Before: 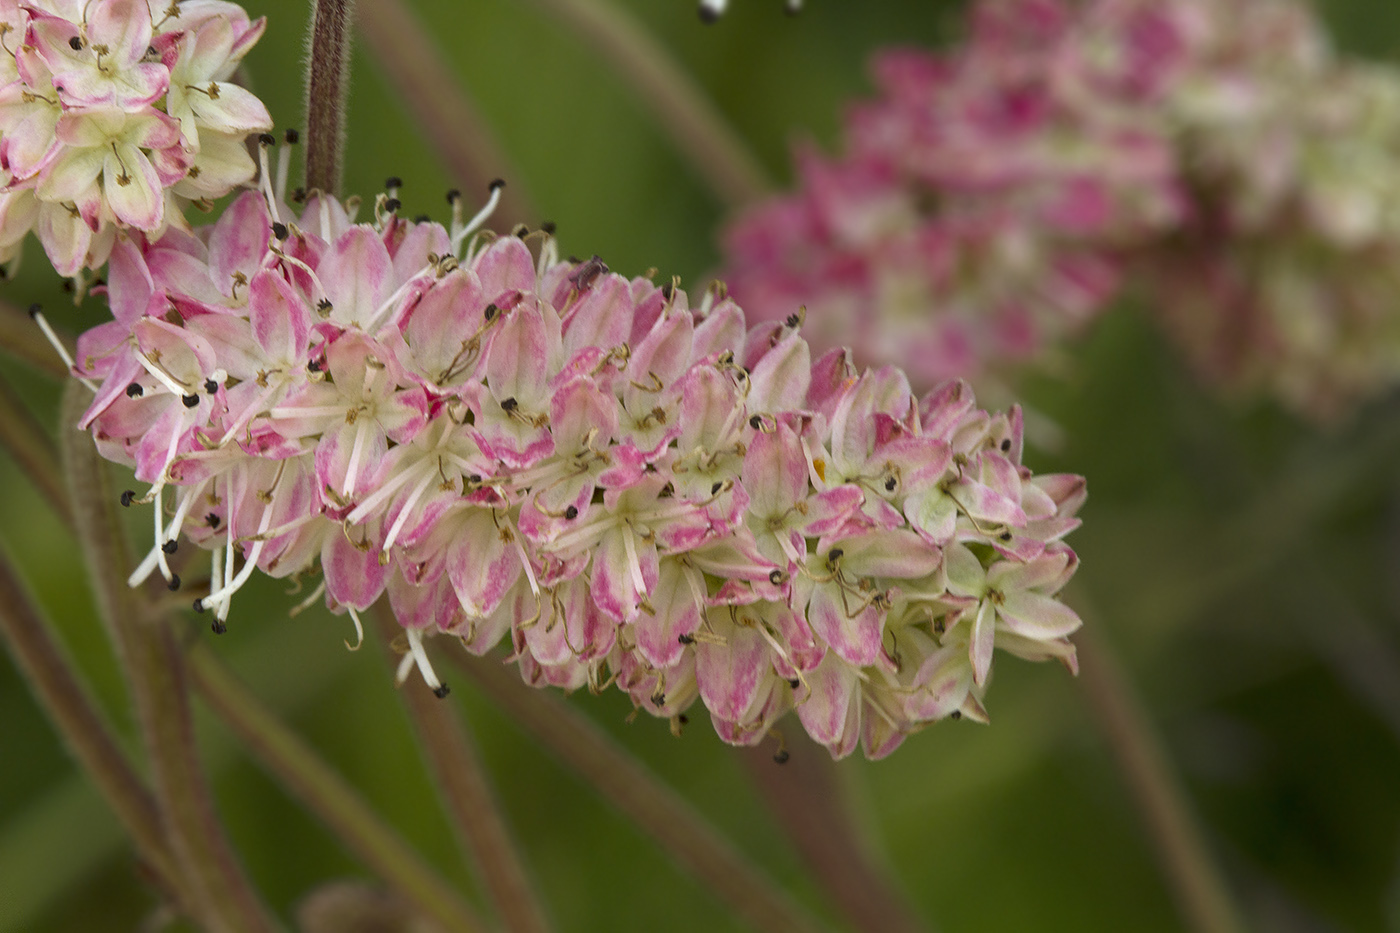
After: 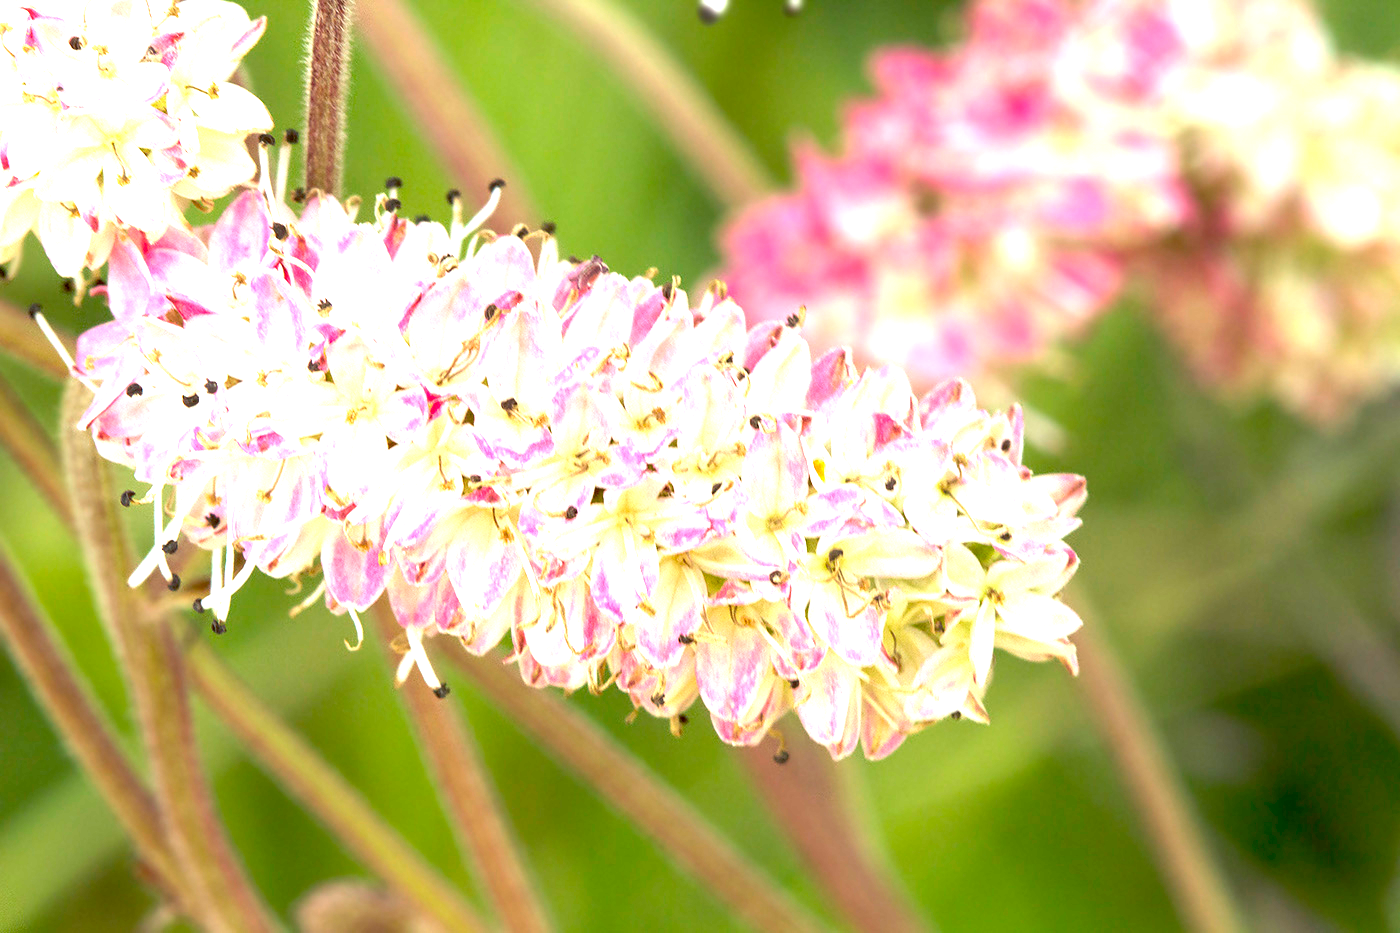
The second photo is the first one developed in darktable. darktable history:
exposure: exposure 2.25 EV, compensate highlight preservation false
